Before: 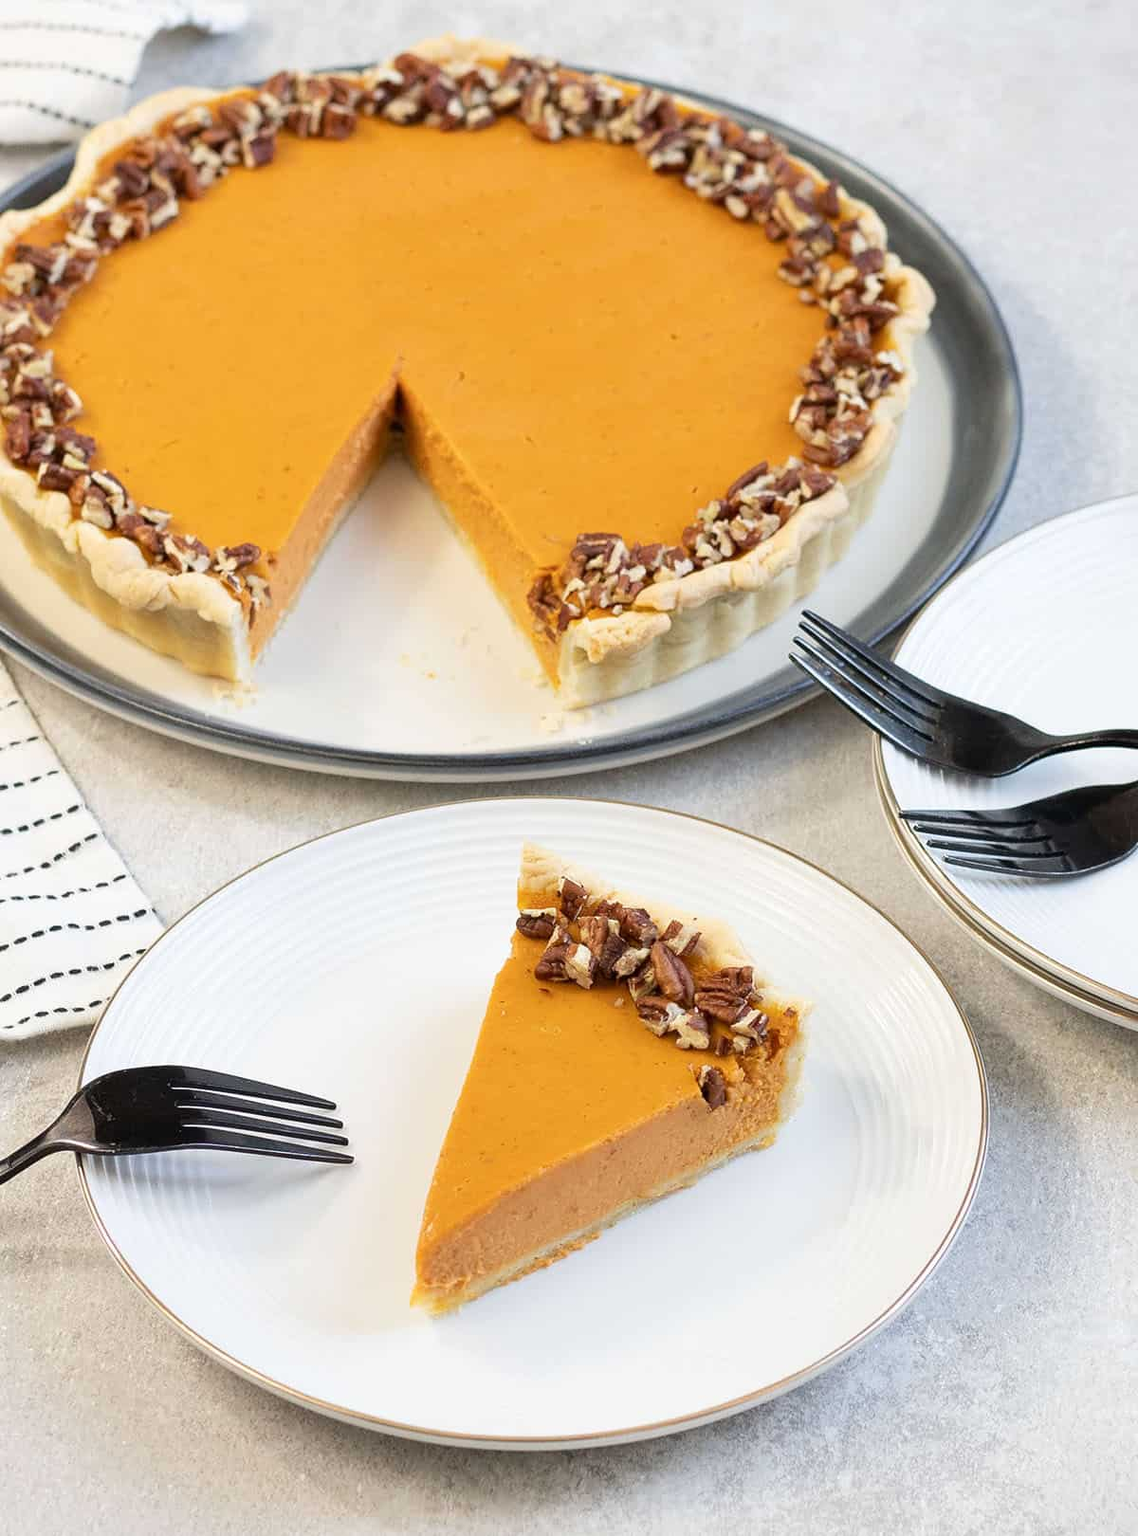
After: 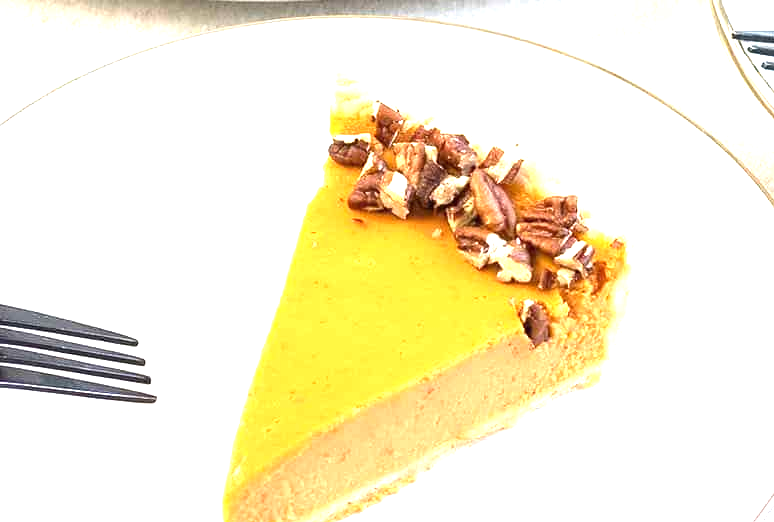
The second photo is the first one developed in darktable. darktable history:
exposure: black level correction 0, exposure 1.44 EV, compensate exposure bias true, compensate highlight preservation false
tone equalizer: on, module defaults
crop: left 18.042%, top 50.903%, right 17.384%, bottom 16.868%
